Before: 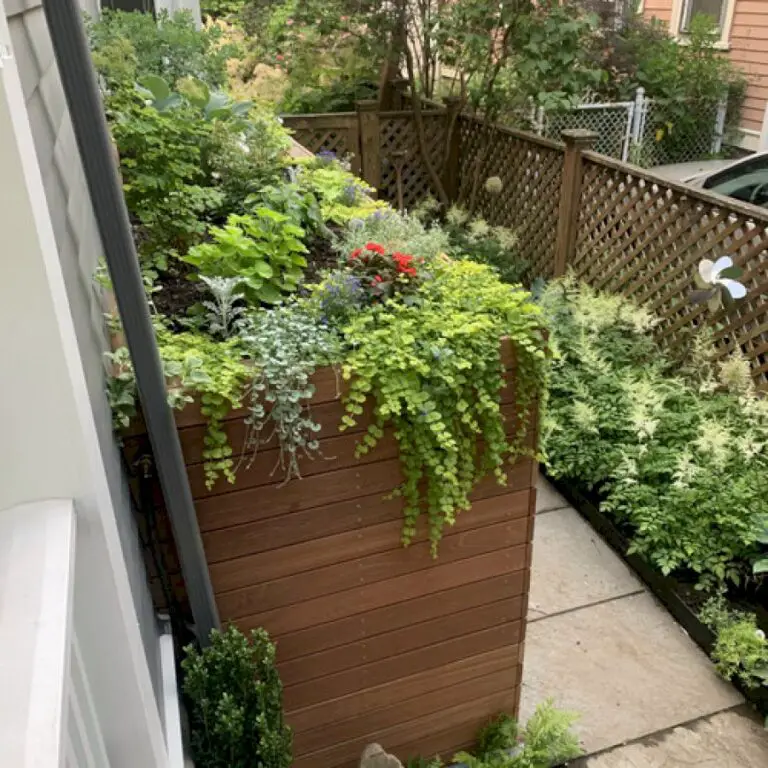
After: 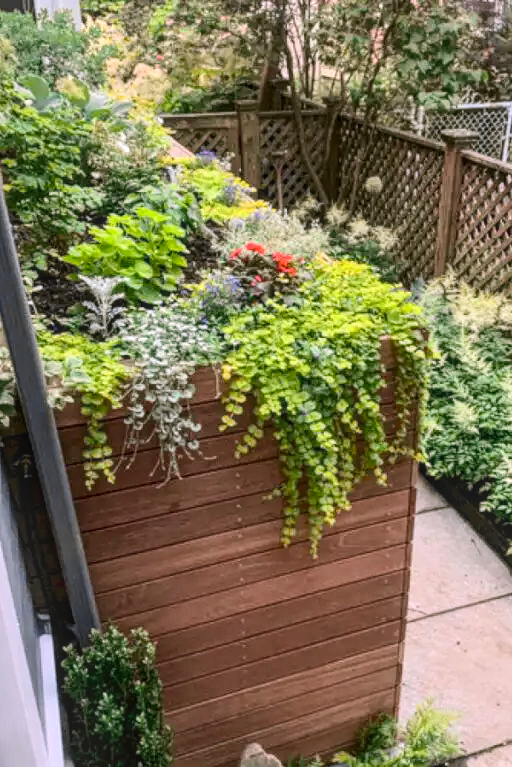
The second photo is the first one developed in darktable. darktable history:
white balance: red 1.066, blue 1.119
crop and rotate: left 15.754%, right 17.579%
tone curve: curves: ch0 [(0, 0.023) (0.103, 0.087) (0.277, 0.28) (0.46, 0.554) (0.569, 0.68) (0.735, 0.843) (0.994, 0.984)]; ch1 [(0, 0) (0.324, 0.285) (0.456, 0.438) (0.488, 0.497) (0.512, 0.503) (0.535, 0.535) (0.599, 0.606) (0.715, 0.738) (1, 1)]; ch2 [(0, 0) (0.369, 0.388) (0.449, 0.431) (0.478, 0.471) (0.502, 0.503) (0.55, 0.553) (0.603, 0.602) (0.656, 0.713) (1, 1)], color space Lab, independent channels, preserve colors none
local contrast: highlights 74%, shadows 55%, detail 176%, midtone range 0.207
